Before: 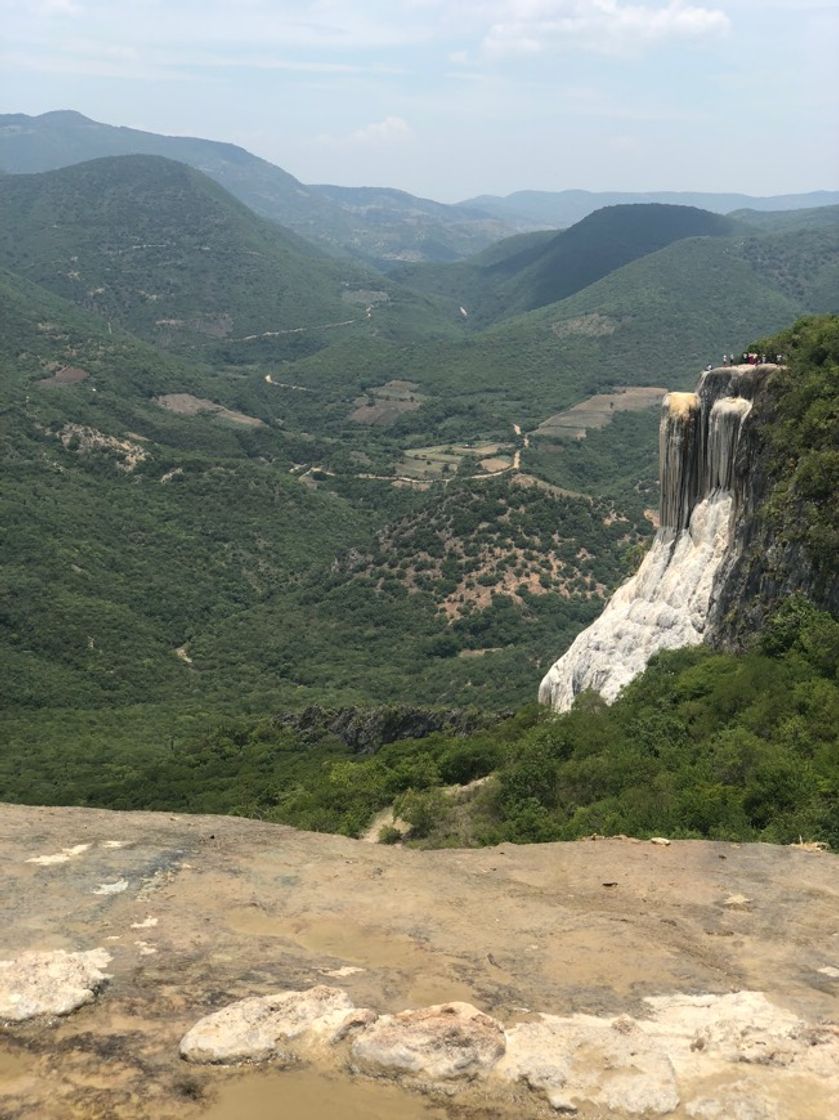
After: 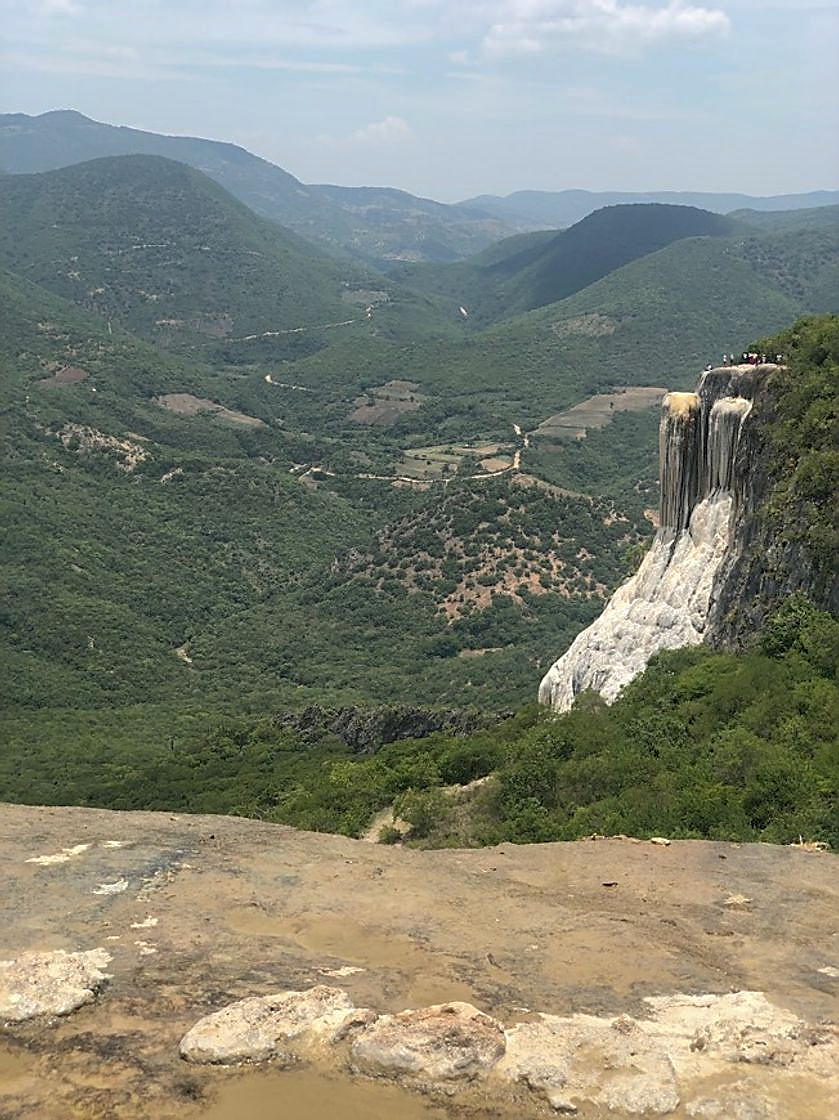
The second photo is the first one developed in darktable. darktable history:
sharpen: radius 1.389, amount 1.258, threshold 0.665
shadows and highlights: on, module defaults
